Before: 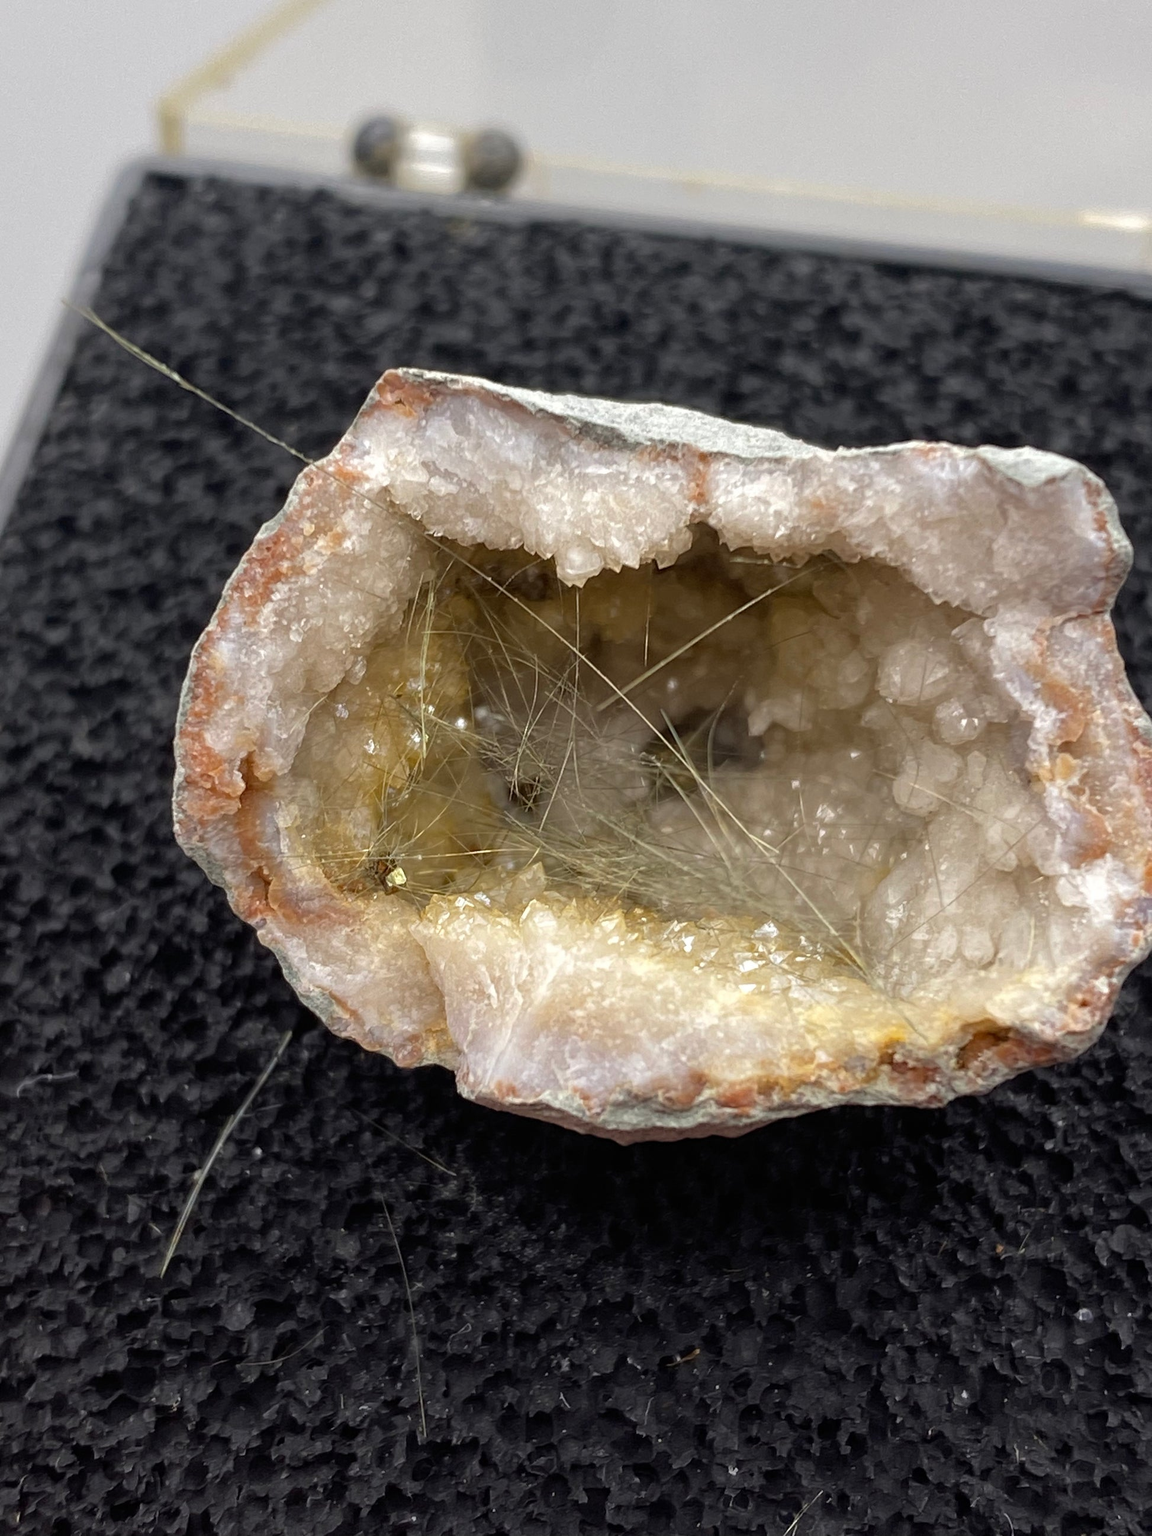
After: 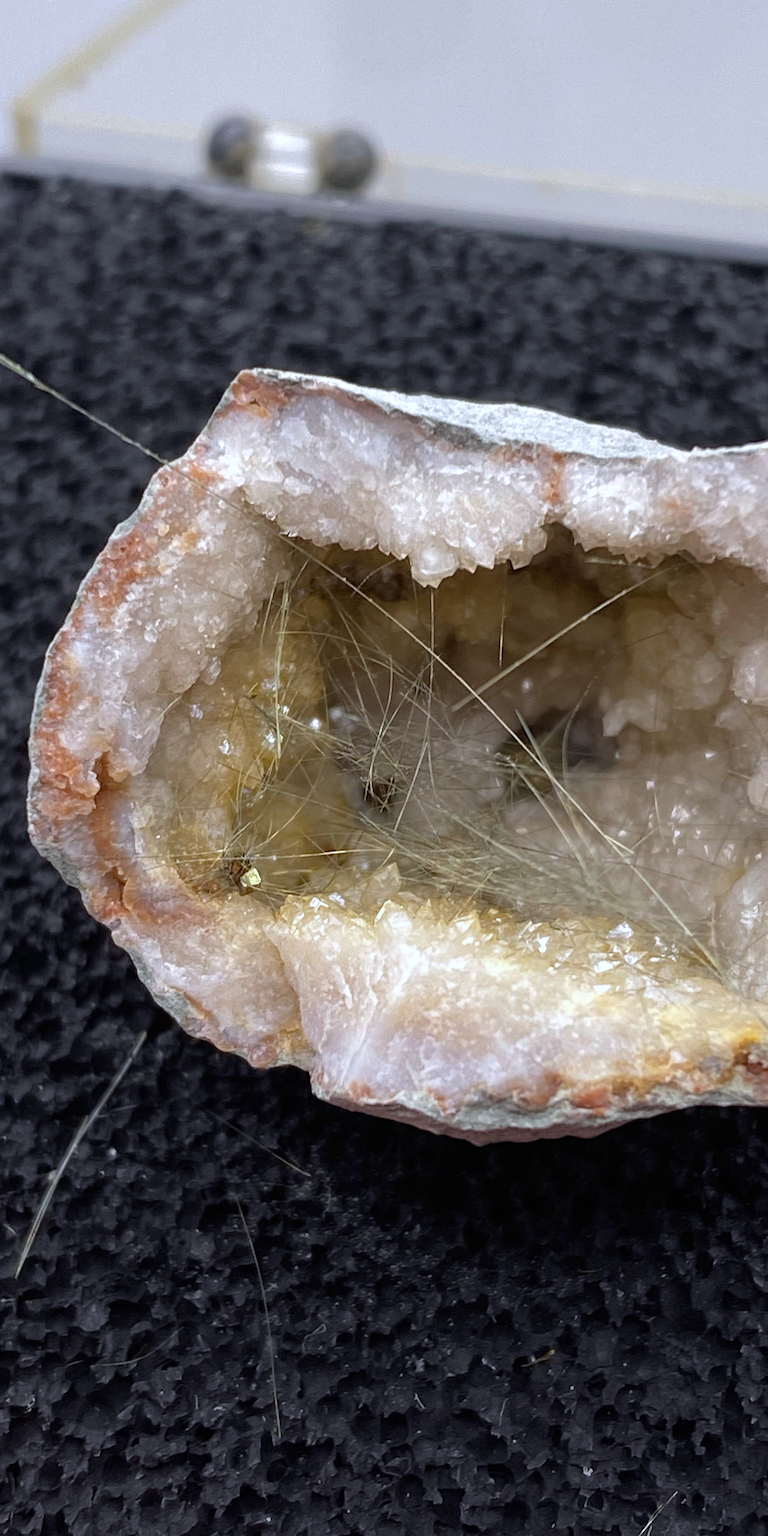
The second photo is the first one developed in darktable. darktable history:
crop and rotate: left 12.648%, right 20.685%
exposure: compensate highlight preservation false
color calibration: illuminant as shot in camera, x 0.366, y 0.378, temperature 4425.7 K, saturation algorithm version 1 (2020)
